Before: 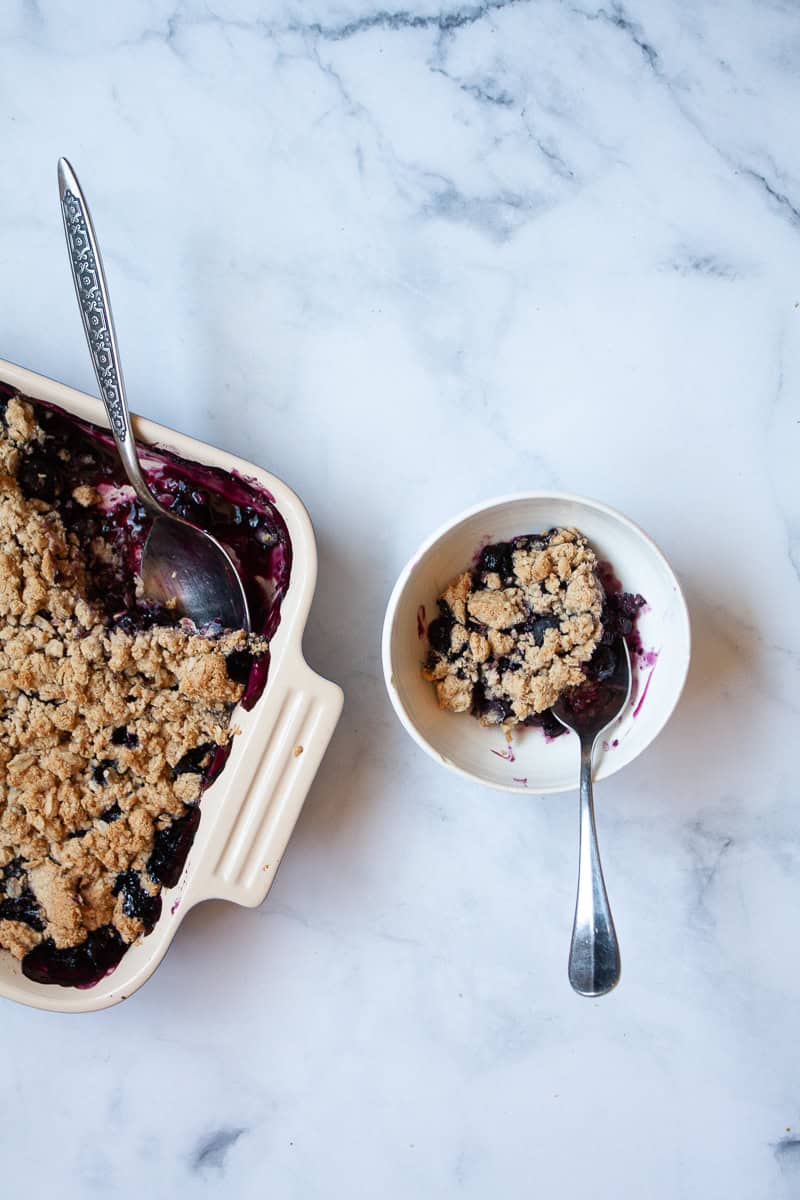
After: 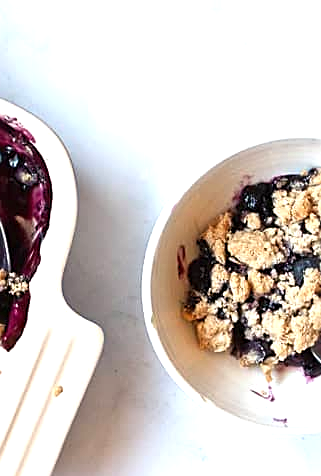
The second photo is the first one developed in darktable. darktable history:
exposure: black level correction 0, exposure 0.698 EV, compensate exposure bias true, compensate highlight preservation false
crop: left 30.074%, top 30.068%, right 29.728%, bottom 30.234%
sharpen: on, module defaults
levels: levels [0, 0.492, 0.984]
